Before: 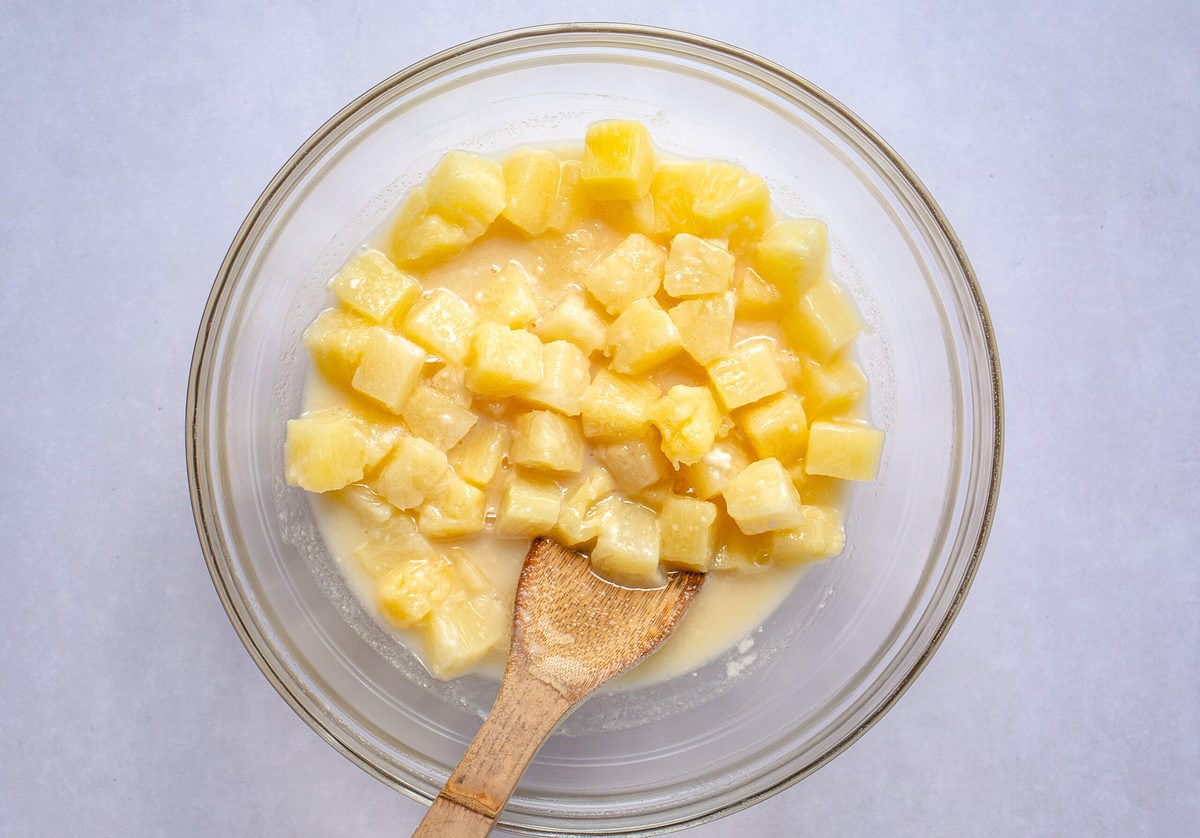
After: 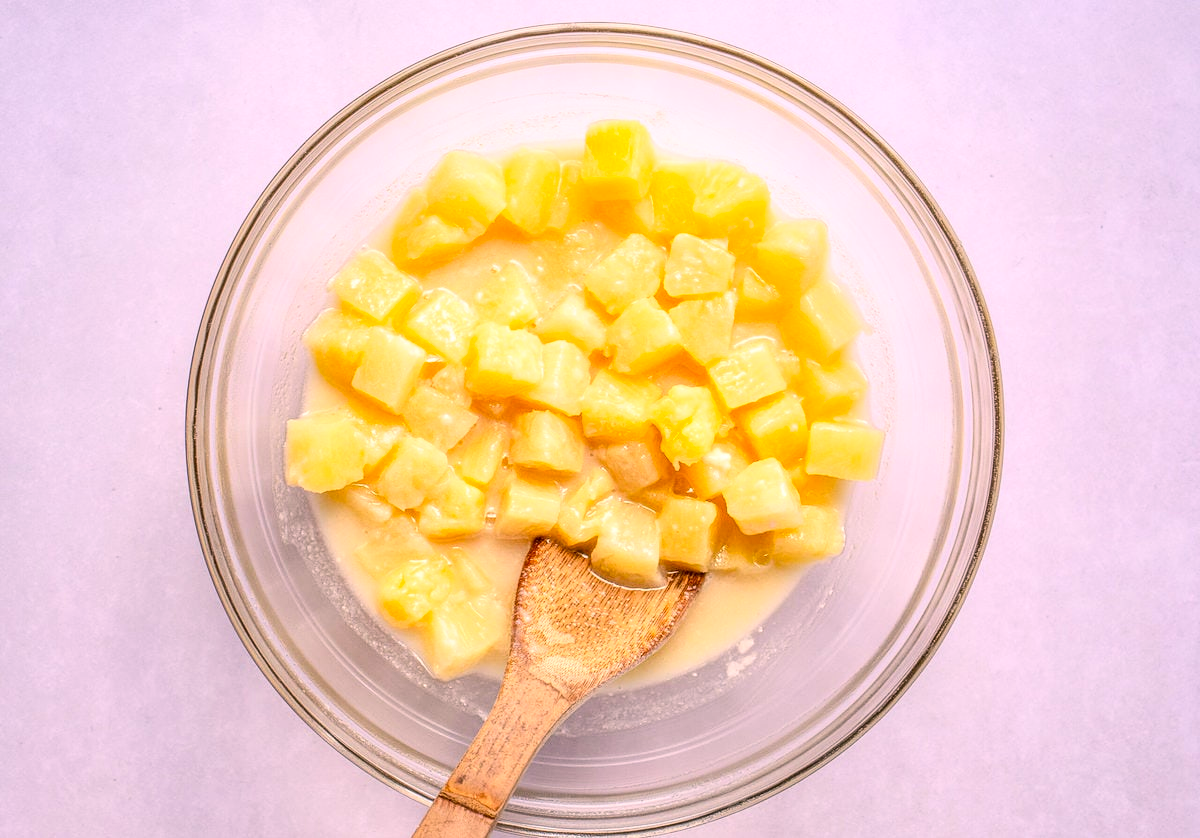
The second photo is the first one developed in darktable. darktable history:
color correction: highlights a* 12.49, highlights b* 5.38
contrast brightness saturation: contrast 0.202, brightness 0.155, saturation 0.227
local contrast: detail 130%
